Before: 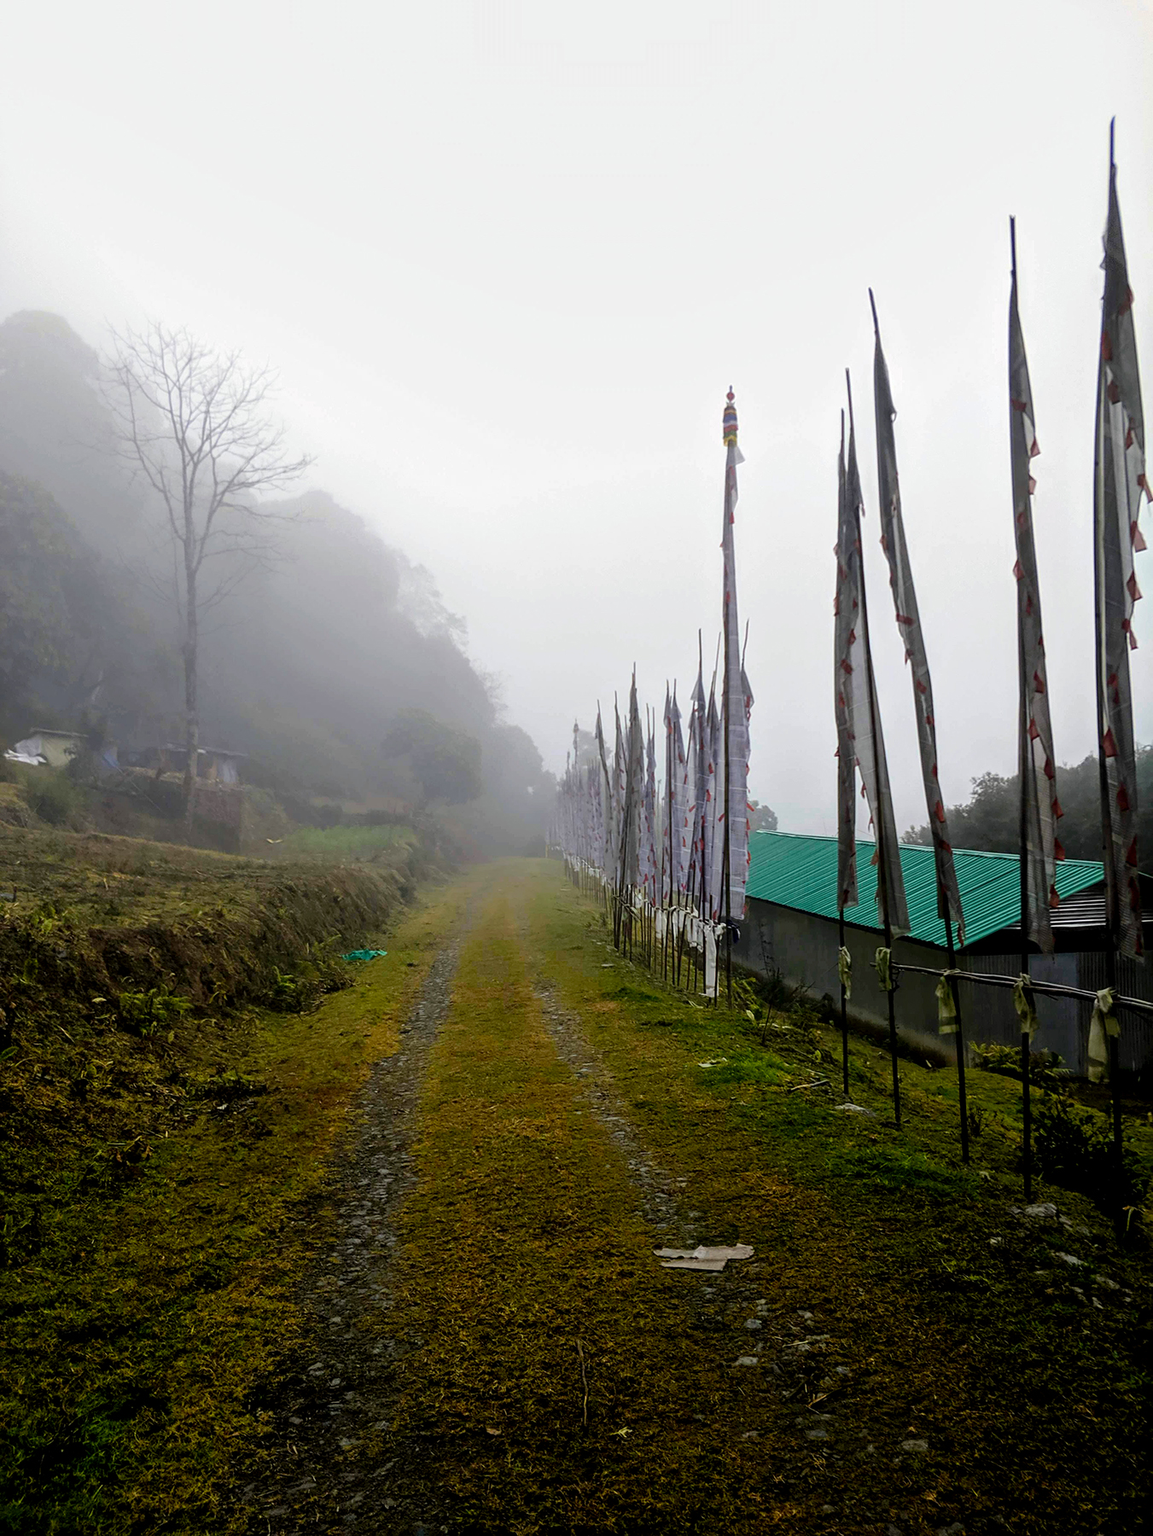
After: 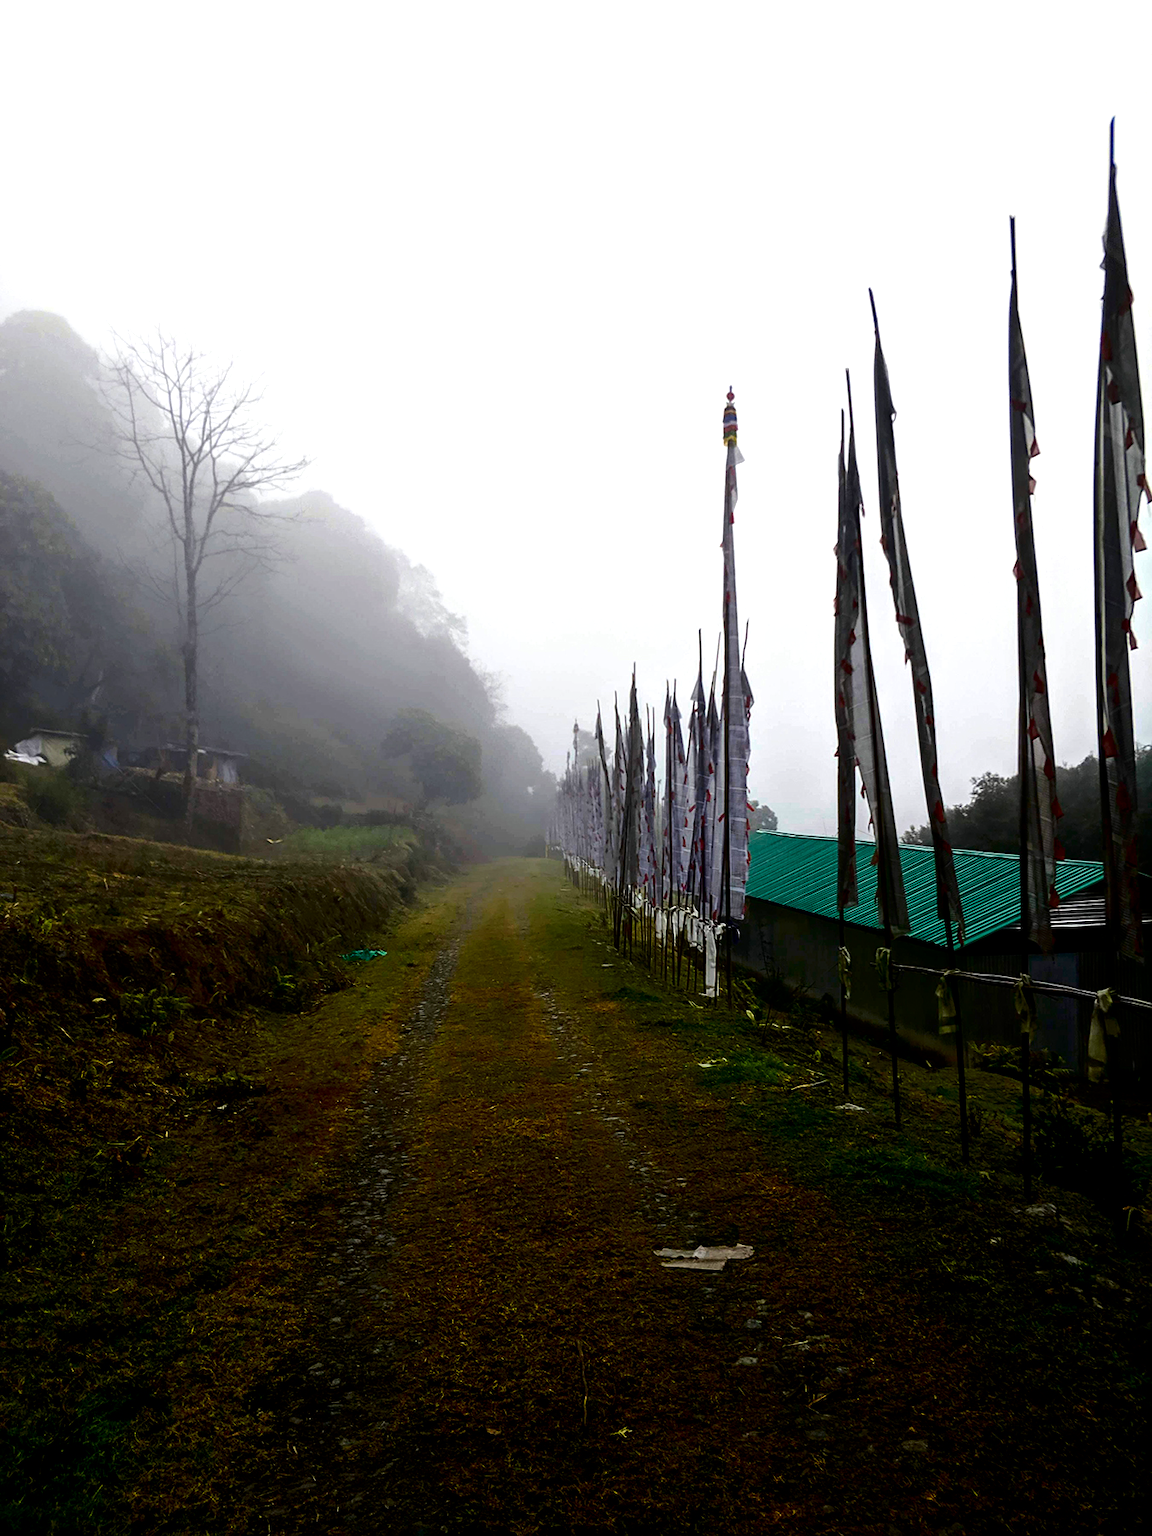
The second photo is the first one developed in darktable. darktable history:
contrast brightness saturation: contrast 0.101, brightness -0.276, saturation 0.142
tone equalizer: -8 EV -0.386 EV, -7 EV -0.381 EV, -6 EV -0.318 EV, -5 EV -0.208 EV, -3 EV 0.213 EV, -2 EV 0.355 EV, -1 EV 0.371 EV, +0 EV 0.421 EV, edges refinement/feathering 500, mask exposure compensation -1.57 EV, preserve details no
